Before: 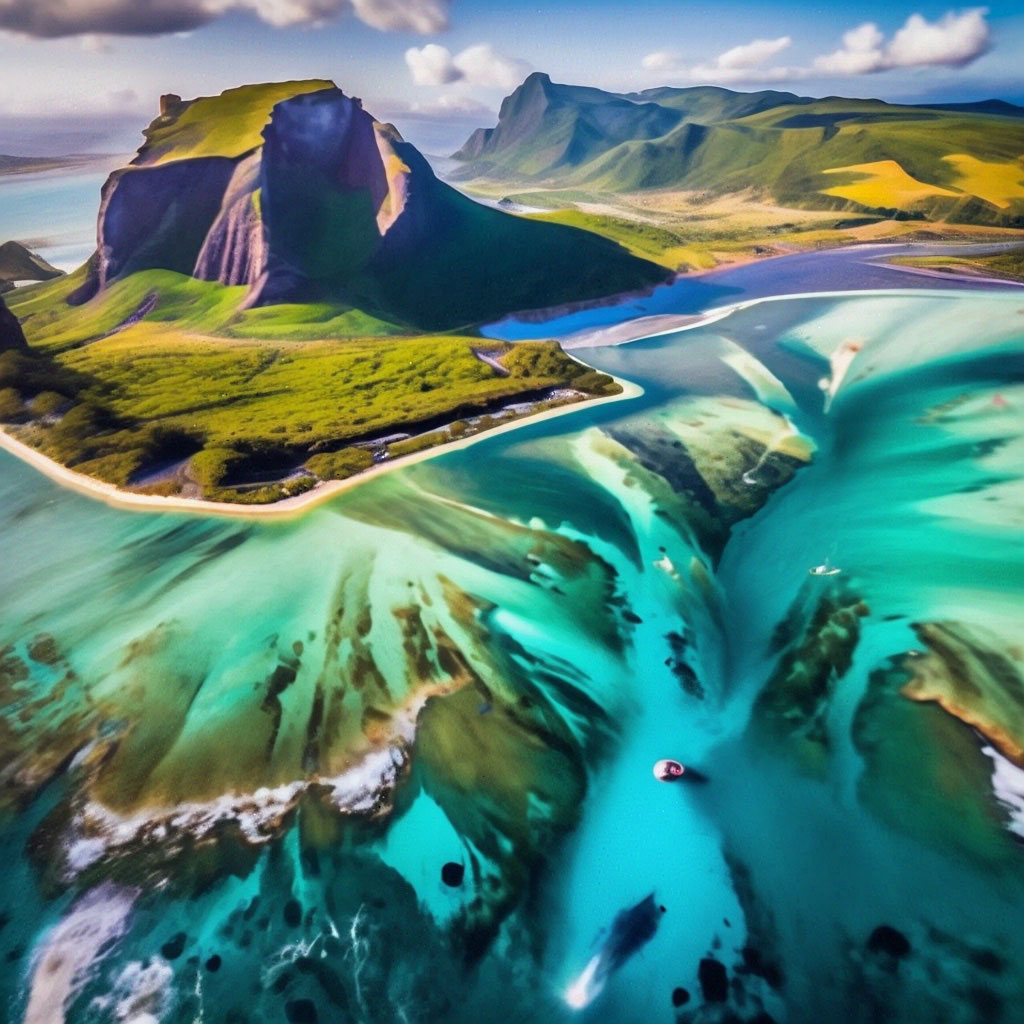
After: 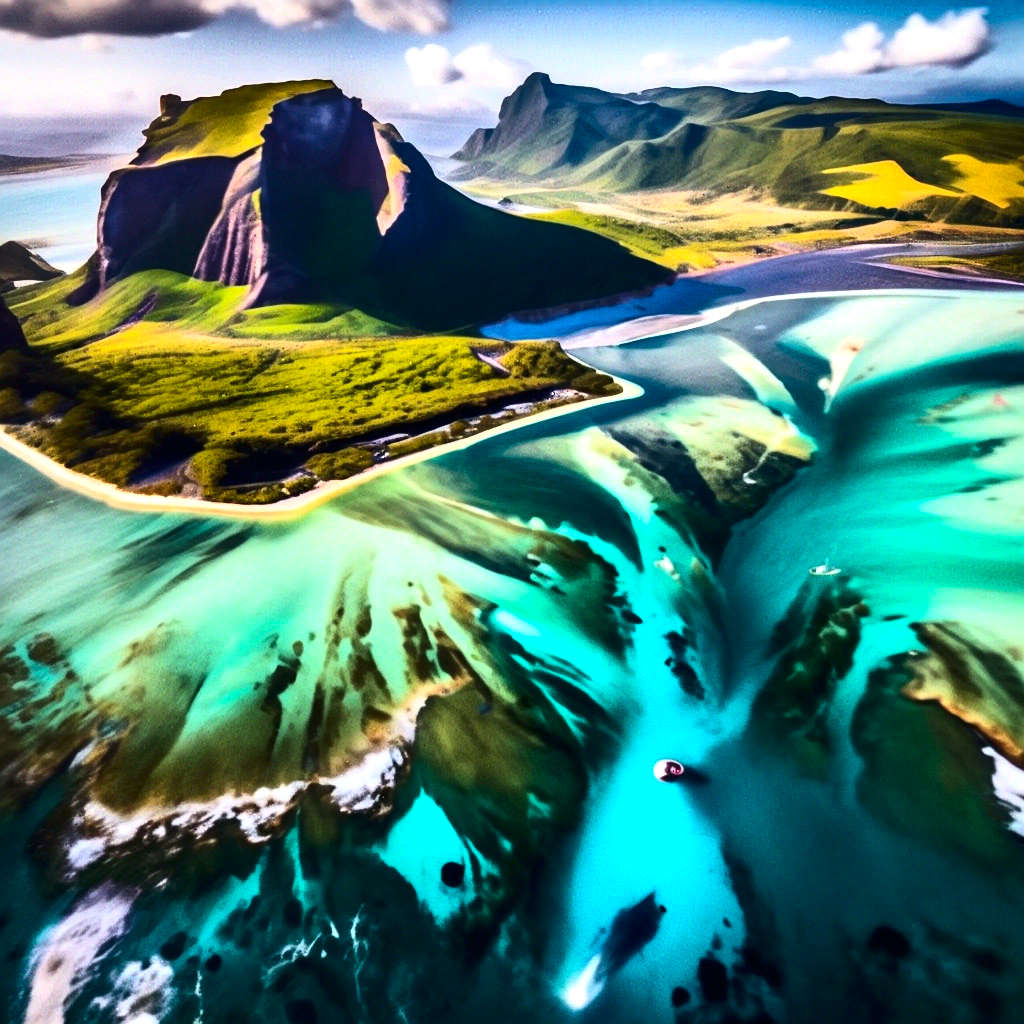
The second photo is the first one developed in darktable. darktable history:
contrast brightness saturation: contrast 0.28
color balance rgb: perceptual brilliance grading › highlights 14.29%, perceptual brilliance grading › mid-tones -5.92%, perceptual brilliance grading › shadows -26.83%, global vibrance 31.18%
